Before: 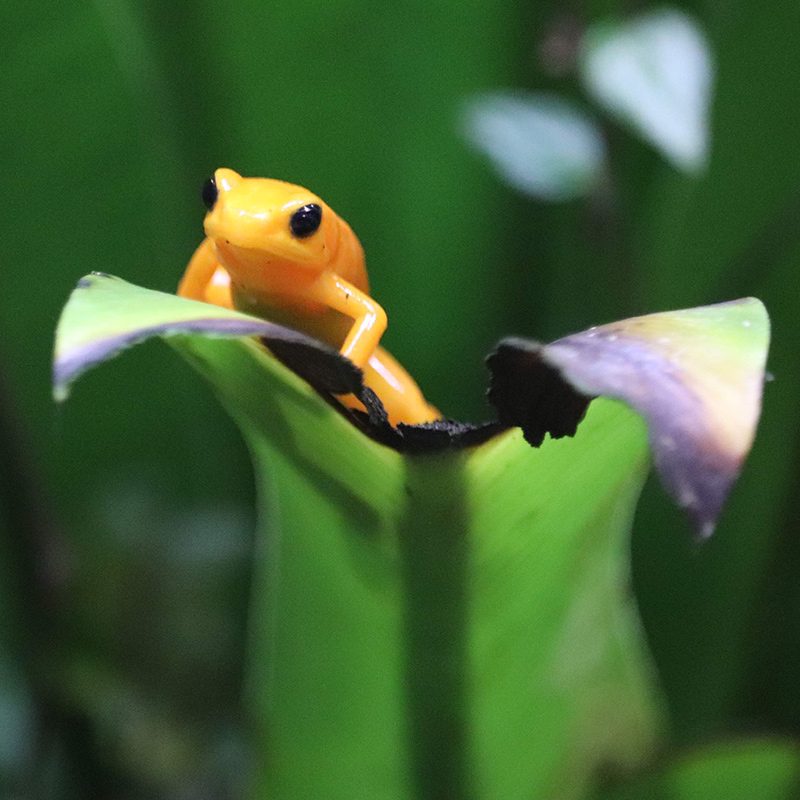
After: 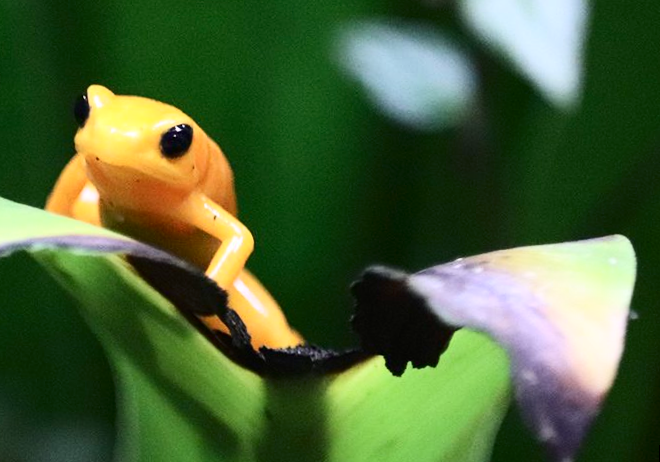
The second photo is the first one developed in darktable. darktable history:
contrast brightness saturation: contrast 0.28
crop: left 18.38%, top 11.092%, right 2.134%, bottom 33.217%
rotate and perspective: rotation 2.27°, automatic cropping off
